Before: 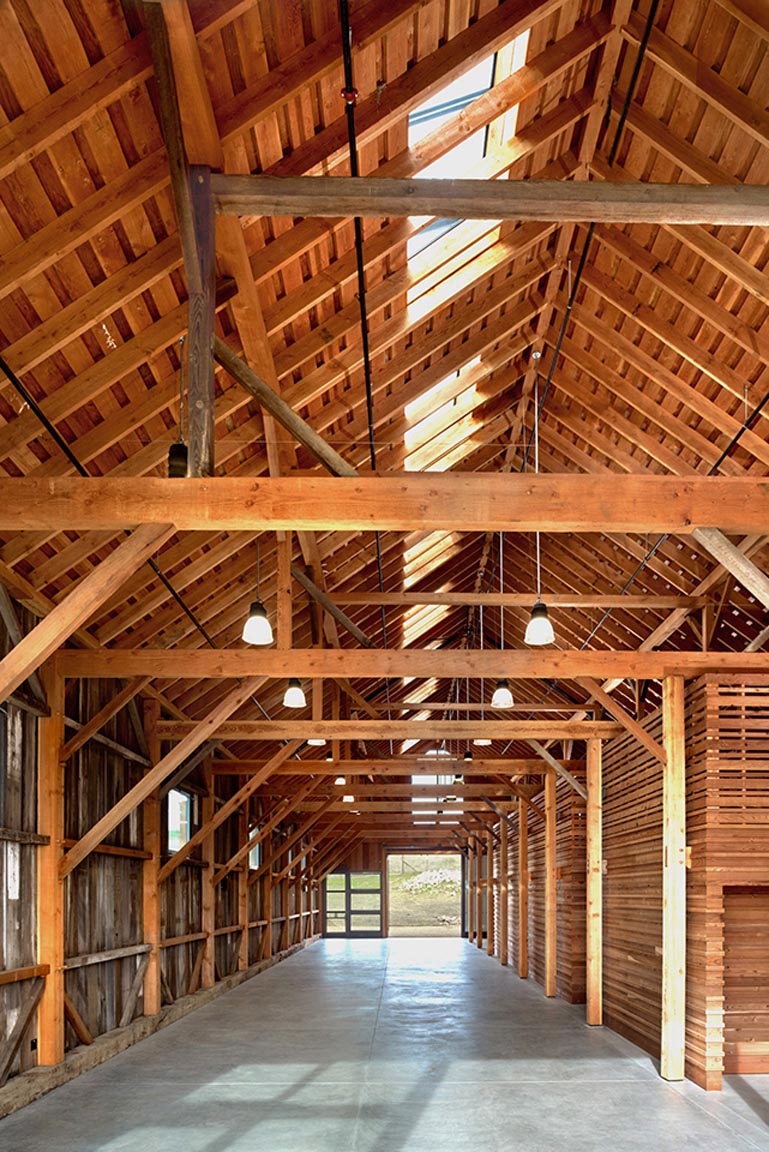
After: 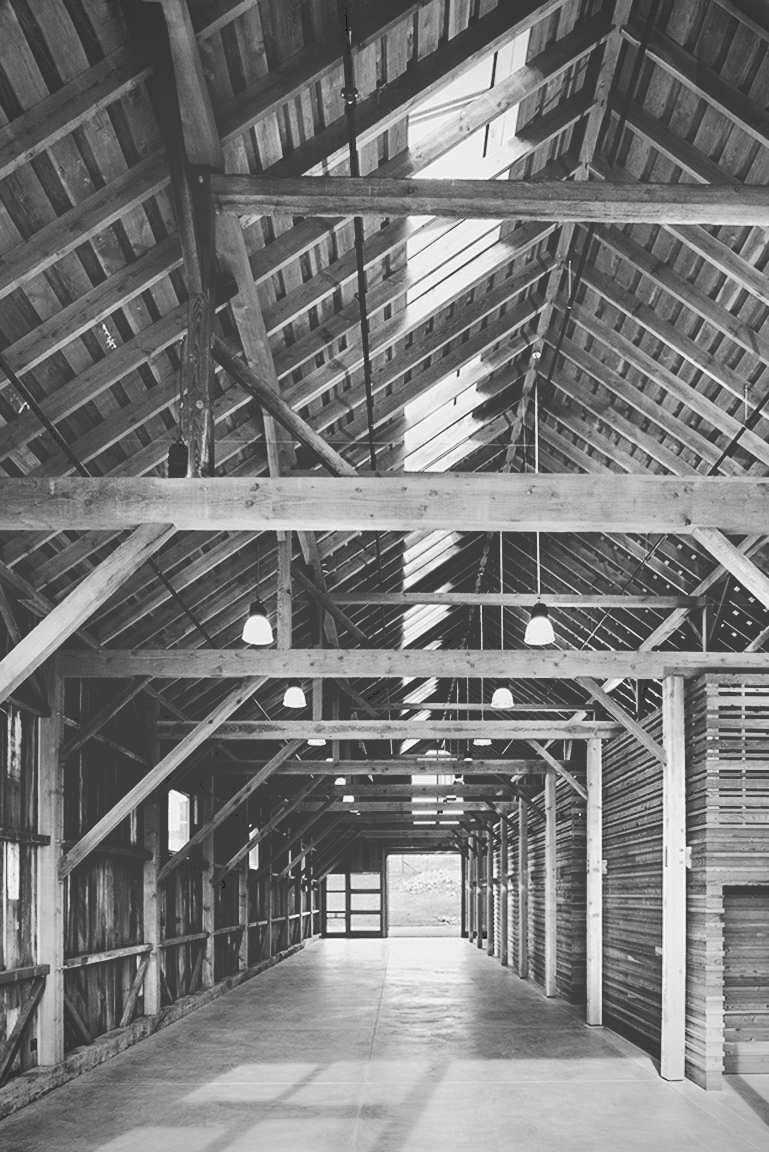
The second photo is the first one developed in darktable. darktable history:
monochrome: on, module defaults
vignetting: on, module defaults
tone curve: curves: ch0 [(0, 0) (0.003, 0.26) (0.011, 0.26) (0.025, 0.26) (0.044, 0.257) (0.069, 0.257) (0.1, 0.257) (0.136, 0.255) (0.177, 0.258) (0.224, 0.272) (0.277, 0.294) (0.335, 0.346) (0.399, 0.422) (0.468, 0.536) (0.543, 0.657) (0.623, 0.757) (0.709, 0.823) (0.801, 0.872) (0.898, 0.92) (1, 1)], preserve colors none
white balance: red 0.984, blue 1.059
